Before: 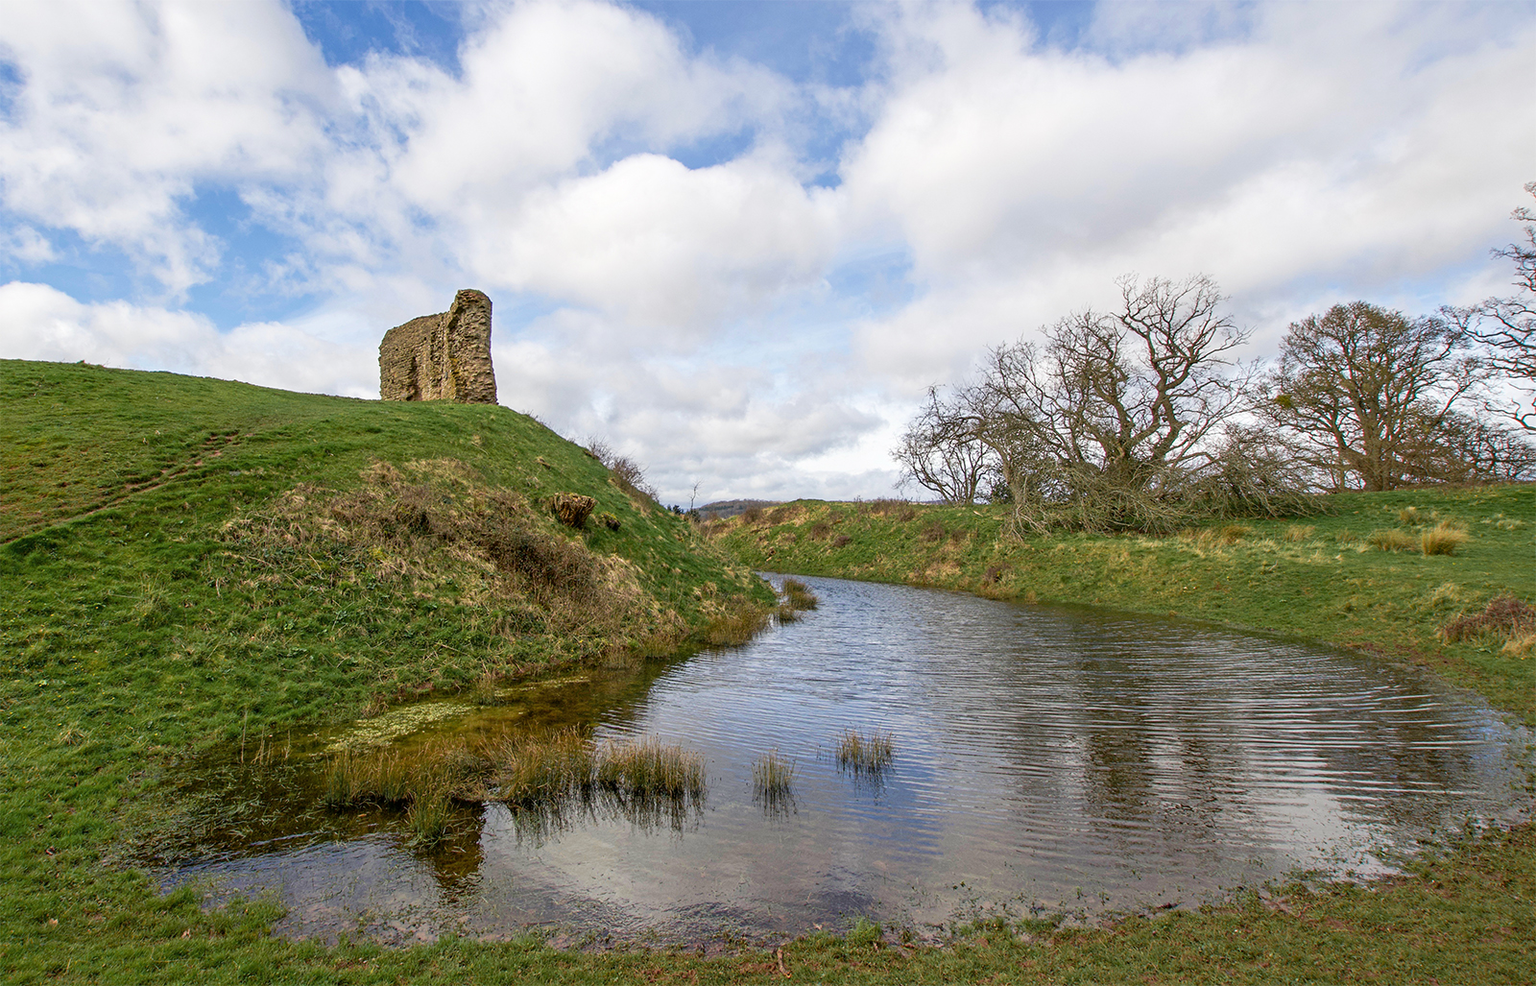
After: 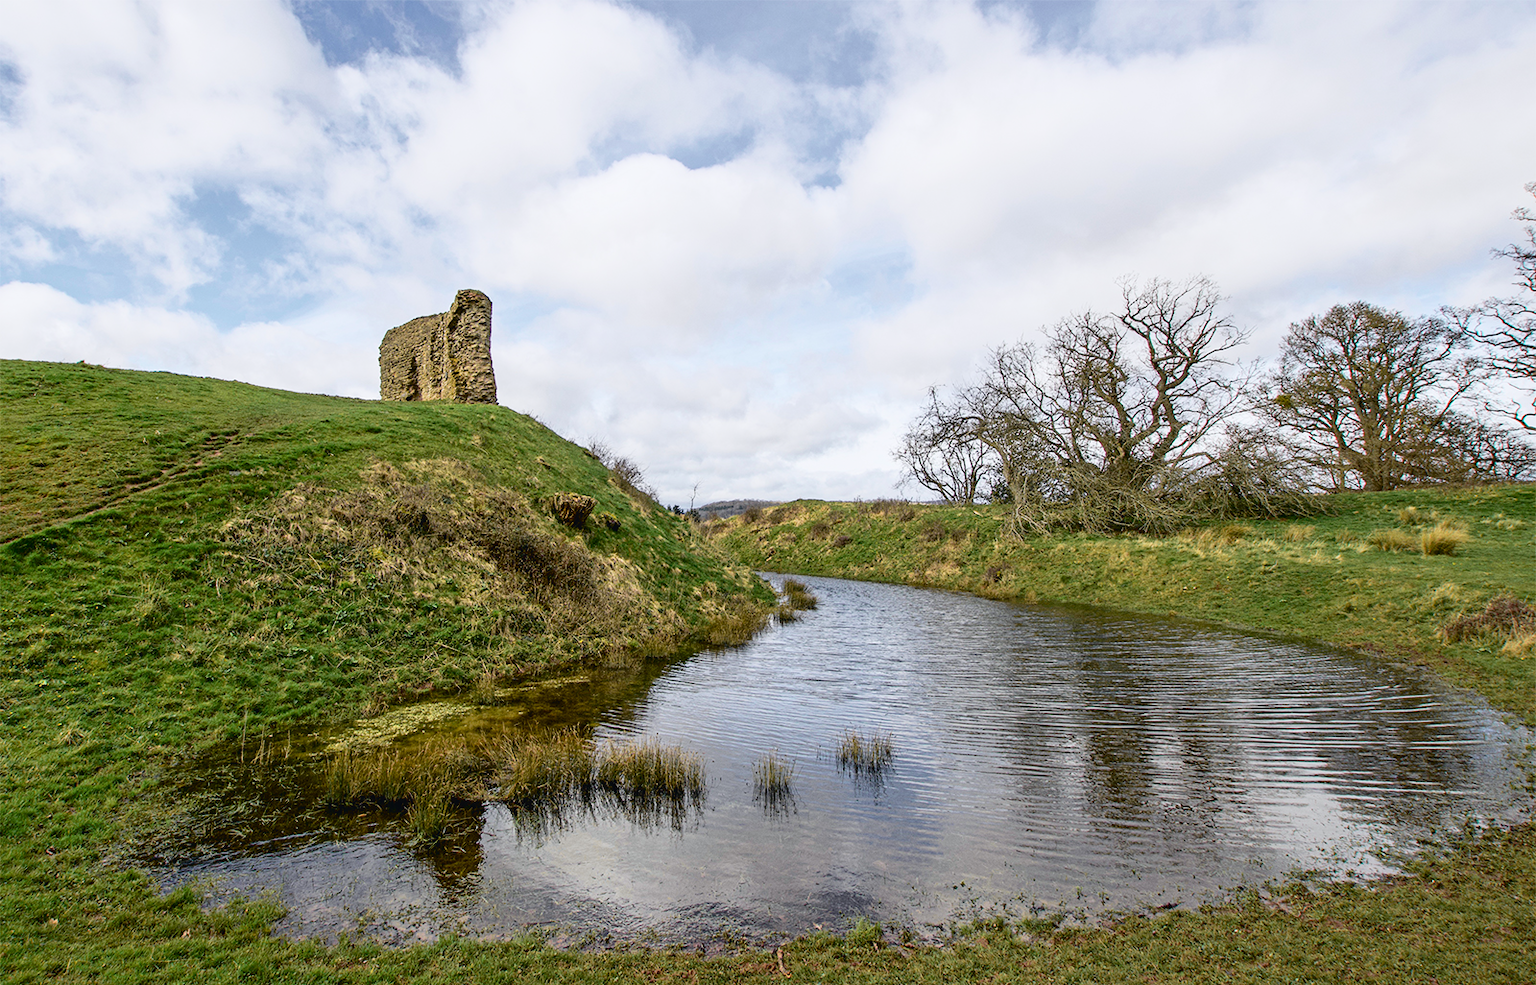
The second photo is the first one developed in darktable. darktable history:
tone curve: curves: ch0 [(0, 0.023) (0.104, 0.058) (0.21, 0.162) (0.469, 0.524) (0.579, 0.65) (0.725, 0.8) (0.858, 0.903) (1, 0.974)]; ch1 [(0, 0) (0.414, 0.395) (0.447, 0.447) (0.502, 0.501) (0.521, 0.512) (0.57, 0.563) (0.618, 0.61) (0.654, 0.642) (1, 1)]; ch2 [(0, 0) (0.356, 0.408) (0.437, 0.453) (0.492, 0.485) (0.524, 0.508) (0.566, 0.567) (0.595, 0.604) (1, 1)], color space Lab, independent channels, preserve colors none
